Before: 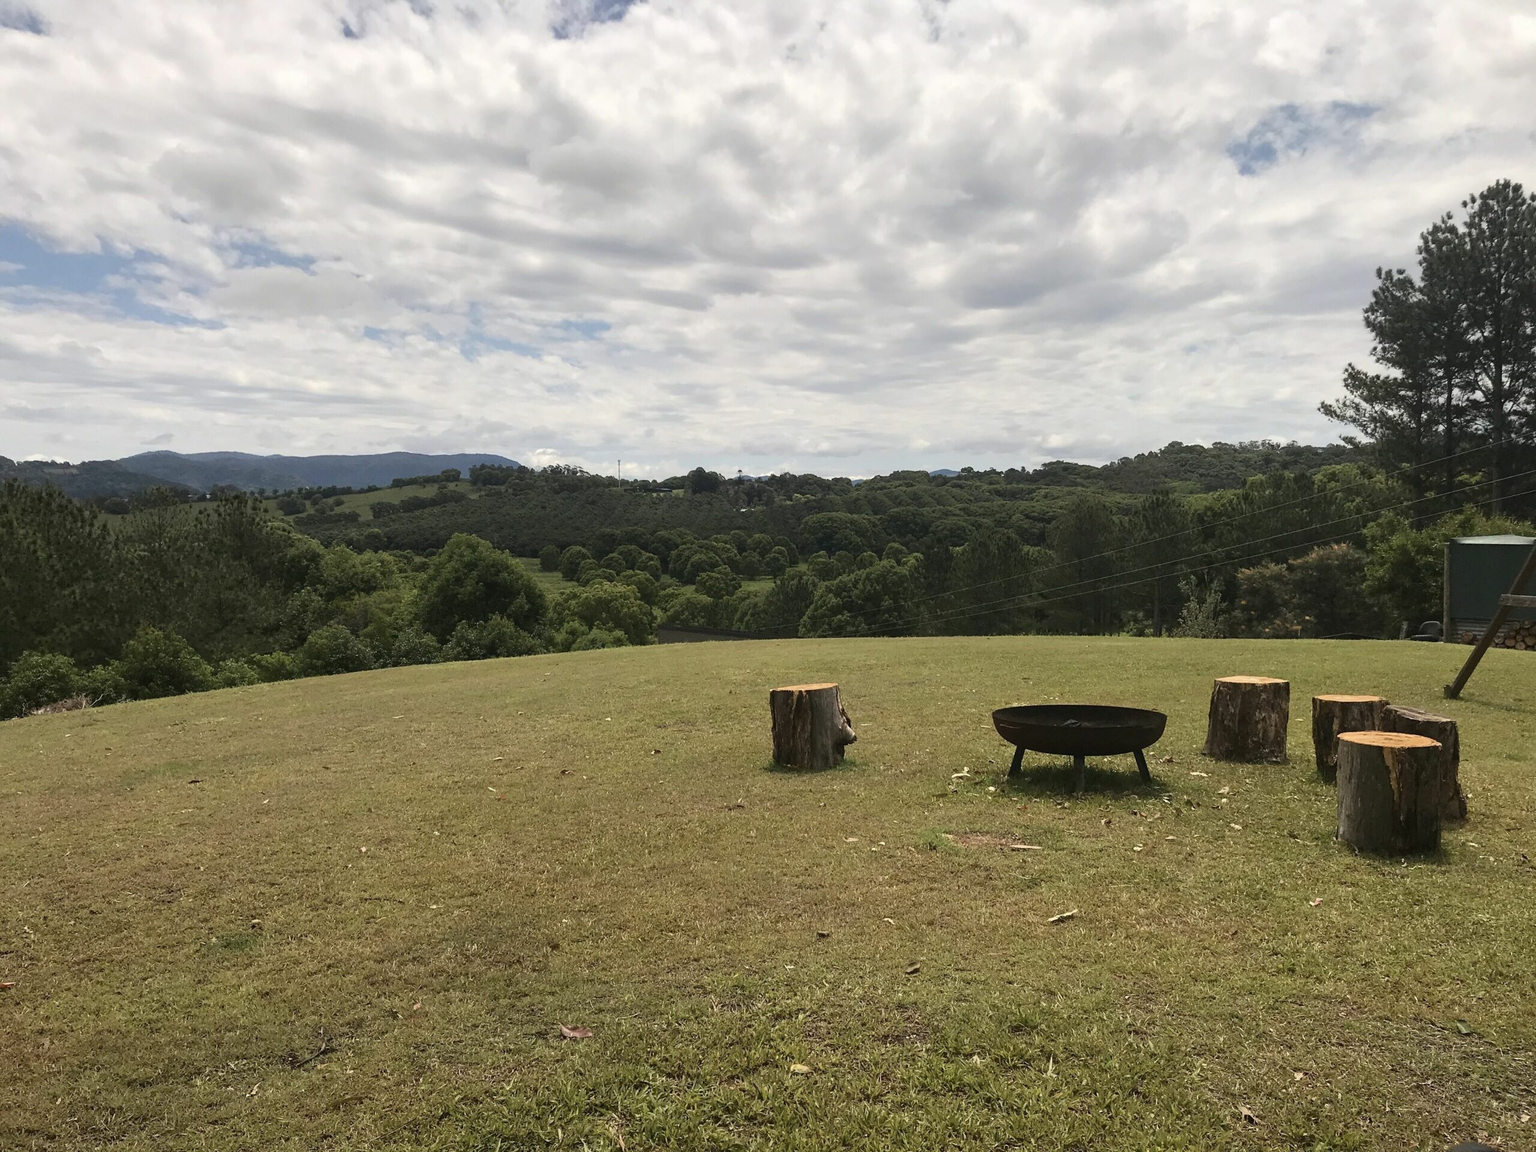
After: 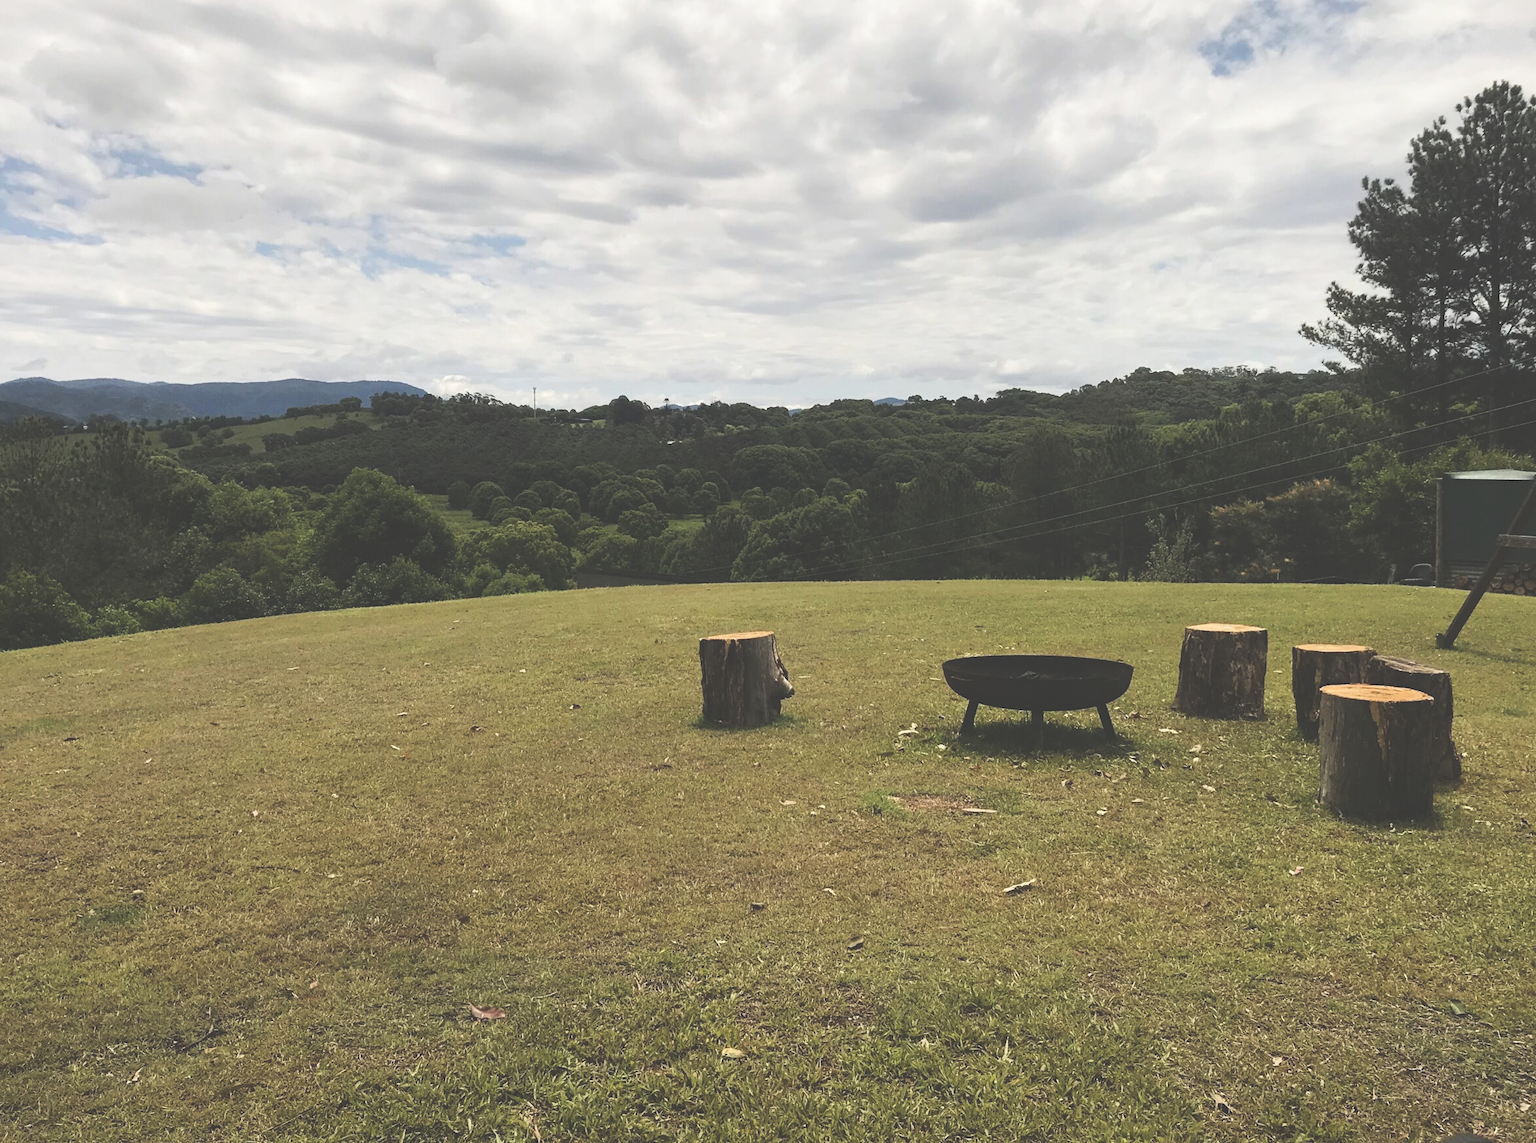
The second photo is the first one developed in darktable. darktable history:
crop and rotate: left 8.485%, top 9.204%
tone curve: curves: ch0 [(0, 0) (0.003, 0.224) (0.011, 0.229) (0.025, 0.234) (0.044, 0.242) (0.069, 0.249) (0.1, 0.256) (0.136, 0.265) (0.177, 0.285) (0.224, 0.304) (0.277, 0.337) (0.335, 0.385) (0.399, 0.435) (0.468, 0.507) (0.543, 0.59) (0.623, 0.674) (0.709, 0.763) (0.801, 0.852) (0.898, 0.931) (1, 1)], preserve colors none
